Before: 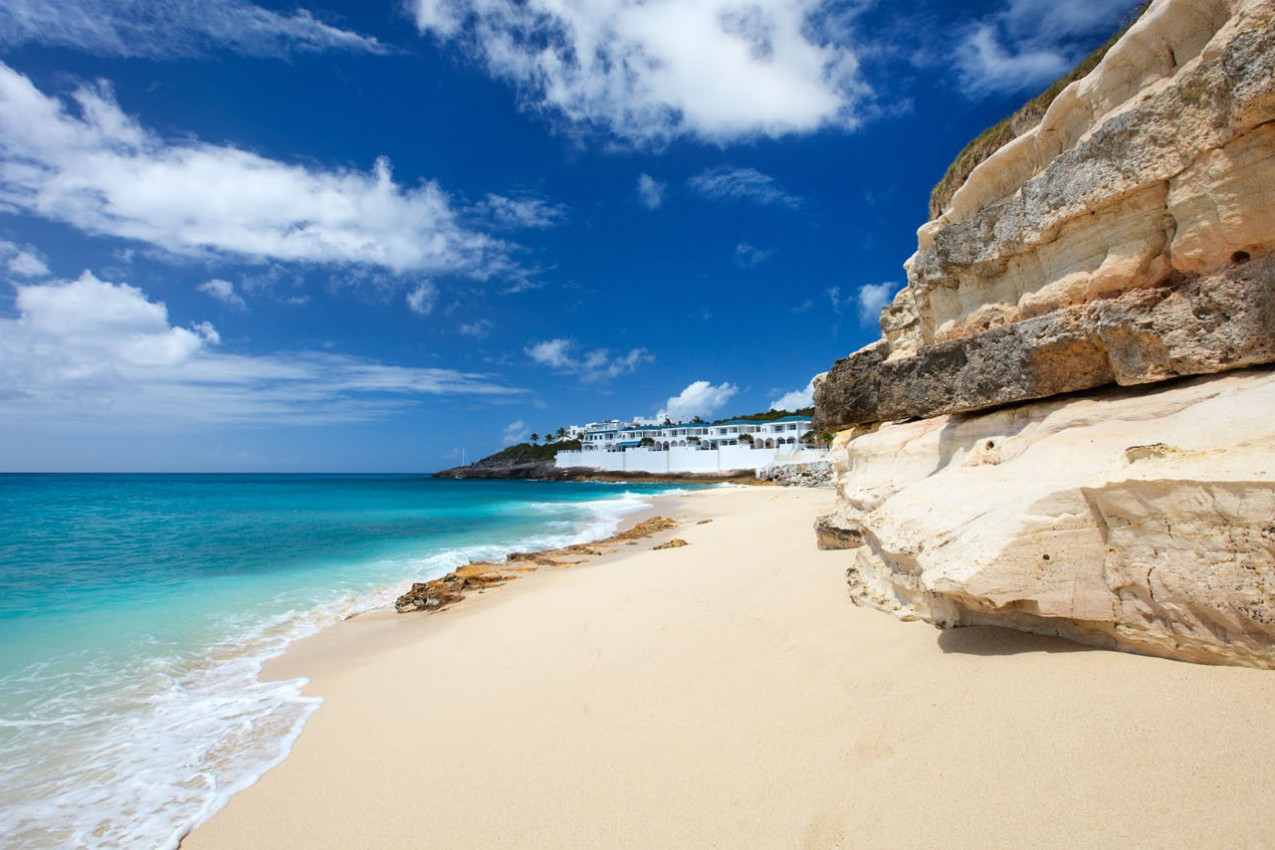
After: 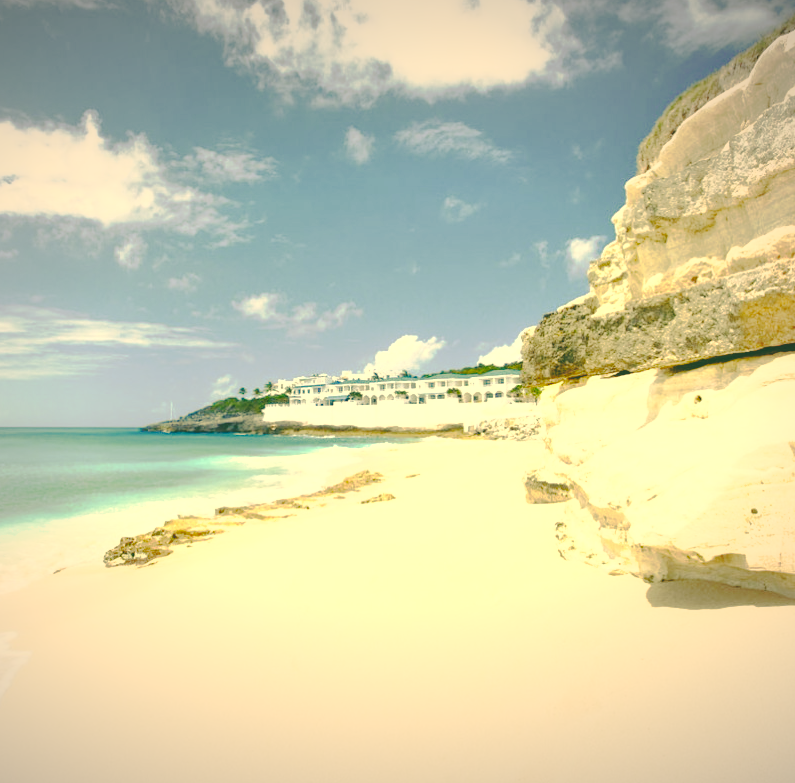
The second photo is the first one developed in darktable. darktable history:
exposure: black level correction 0, exposure 1 EV, compensate exposure bias true, compensate highlight preservation false
shadows and highlights: shadows 10, white point adjustment 1, highlights -40
base curve: curves: ch0 [(0, 0.007) (0.028, 0.063) (0.121, 0.311) (0.46, 0.743) (0.859, 0.957) (1, 1)], preserve colors none
crop and rotate: left 22.918%, top 5.629%, right 14.711%, bottom 2.247%
vignetting: fall-off radius 100%, width/height ratio 1.337
color correction: highlights a* 5.62, highlights b* 33.57, shadows a* -25.86, shadows b* 4.02
tone curve: curves: ch0 [(0, 0) (0.003, 0.232) (0.011, 0.232) (0.025, 0.232) (0.044, 0.233) (0.069, 0.234) (0.1, 0.237) (0.136, 0.247) (0.177, 0.258) (0.224, 0.283) (0.277, 0.332) (0.335, 0.401) (0.399, 0.483) (0.468, 0.56) (0.543, 0.637) (0.623, 0.706) (0.709, 0.764) (0.801, 0.816) (0.898, 0.859) (1, 1)], preserve colors none
